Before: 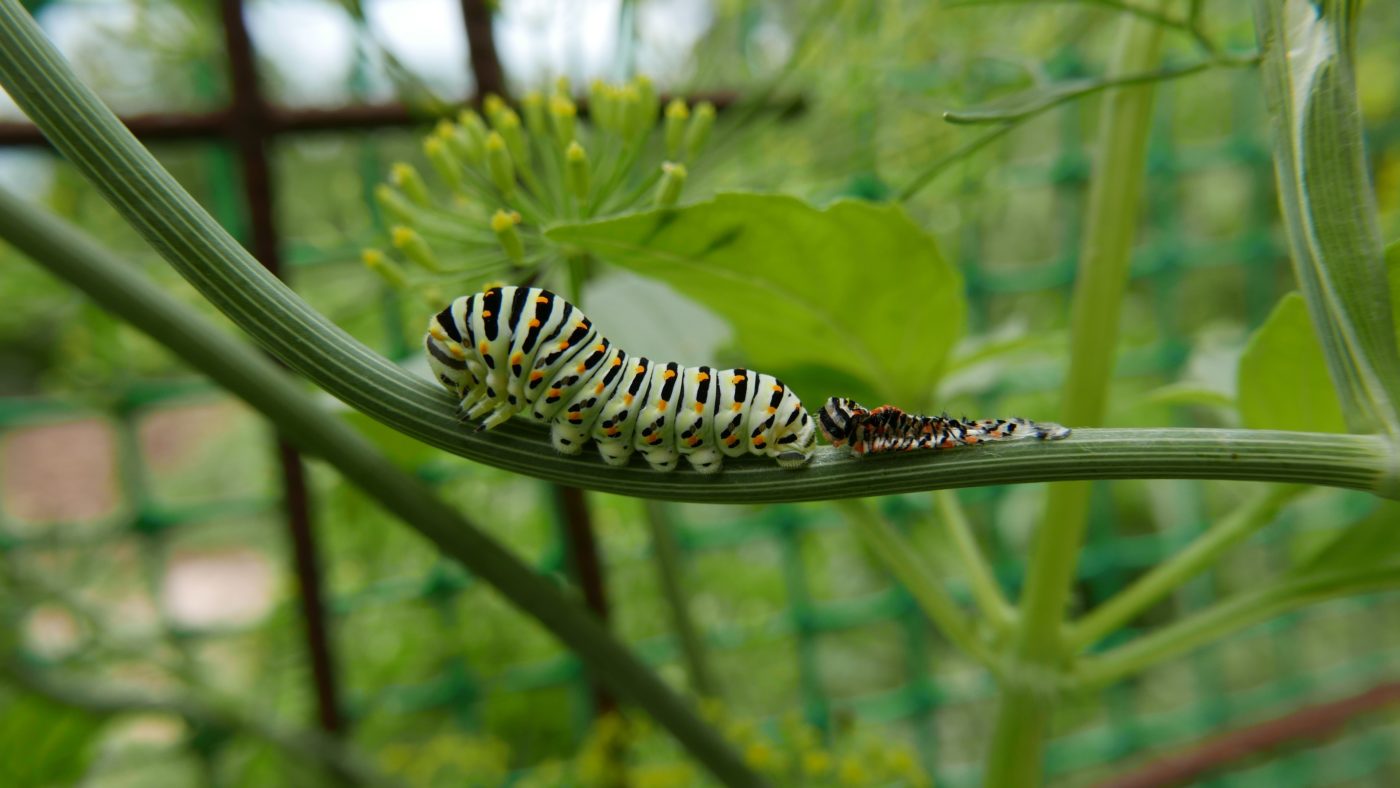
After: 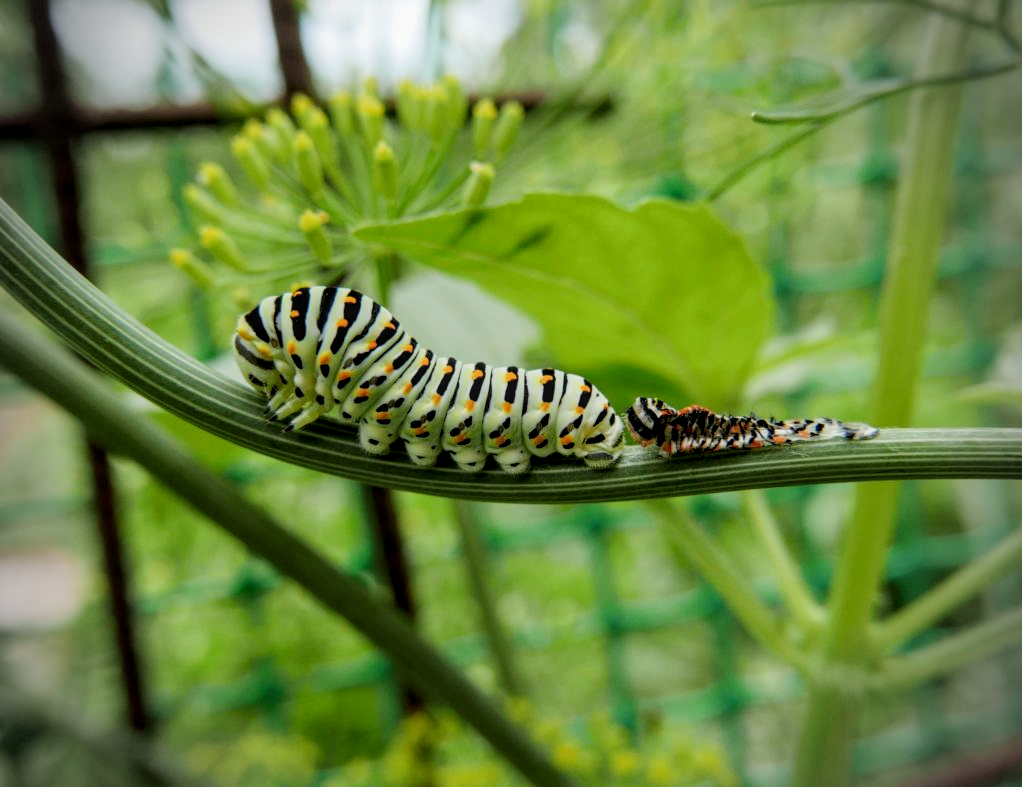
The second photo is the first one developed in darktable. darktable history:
levels: black 8.5%, gray 59.34%, levels [0.018, 0.493, 1]
vignetting: fall-off radius 32.67%, unbound false
exposure: exposure 0.581 EV, compensate highlight preservation false
local contrast: detail 130%
crop: left 13.717%, right 13.234%
filmic rgb: black relative exposure -7.98 EV, white relative exposure 3.99 EV, hardness 4.2, contrast 0.991
